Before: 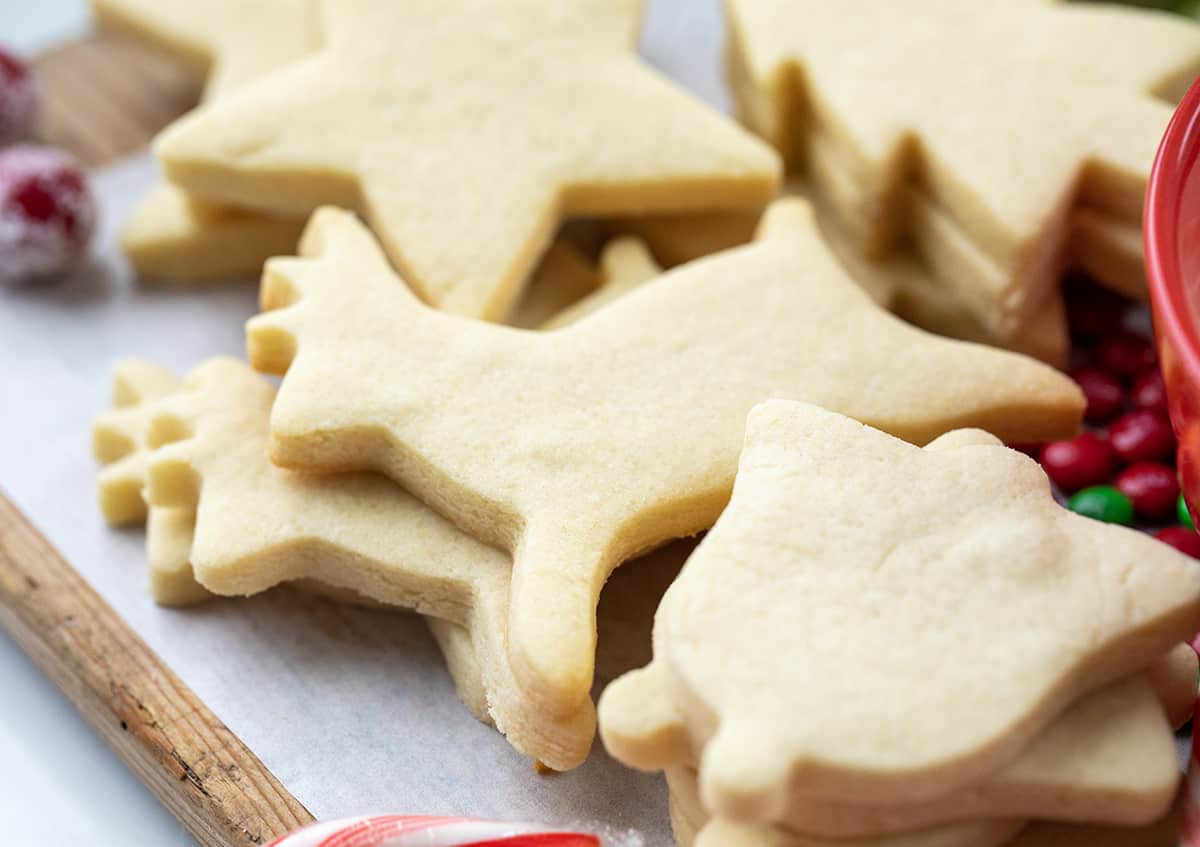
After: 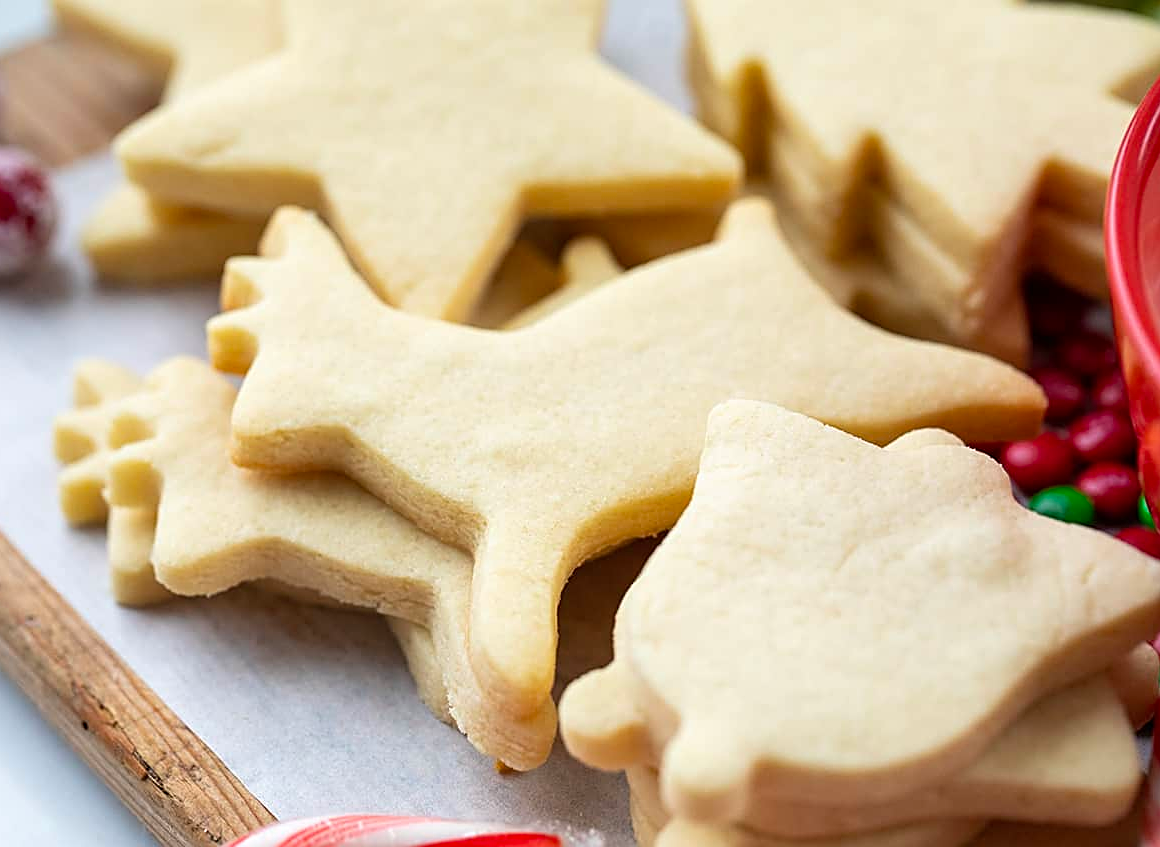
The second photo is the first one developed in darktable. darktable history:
sharpen: amount 0.557
crop and rotate: left 3.327%
